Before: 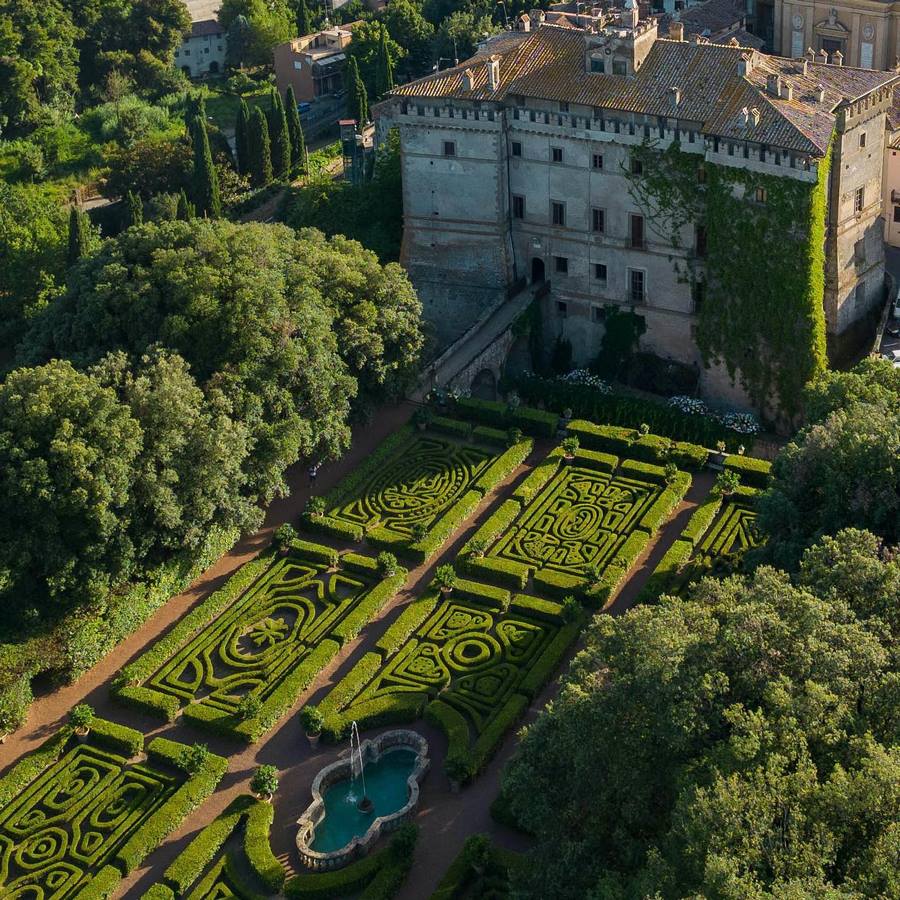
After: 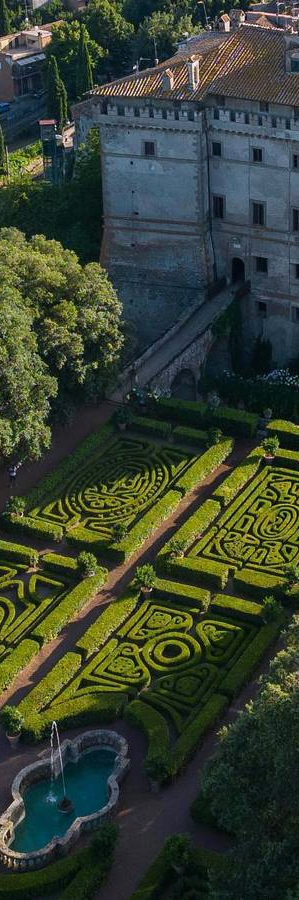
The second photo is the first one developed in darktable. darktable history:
crop: left 33.36%, right 33.36%
white balance: red 1.004, blue 1.096
local contrast: mode bilateral grid, contrast 100, coarseness 100, detail 91%, midtone range 0.2
